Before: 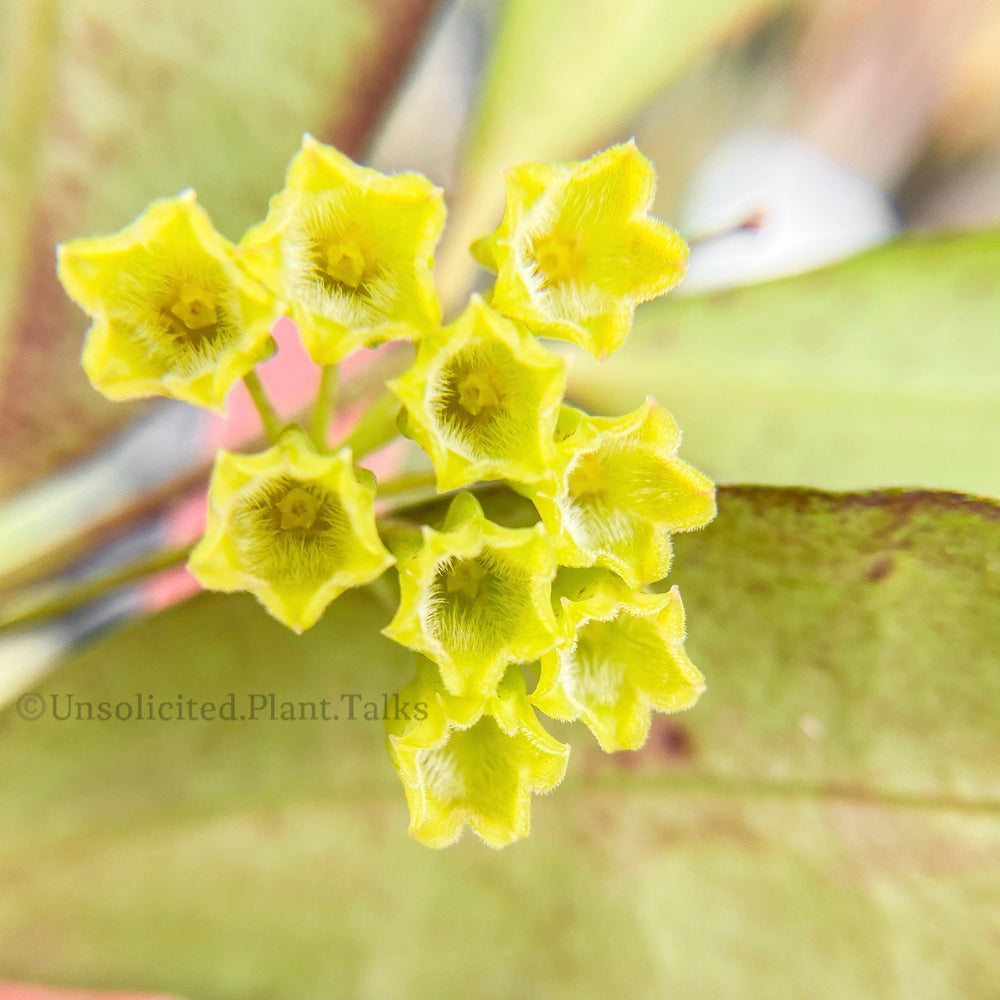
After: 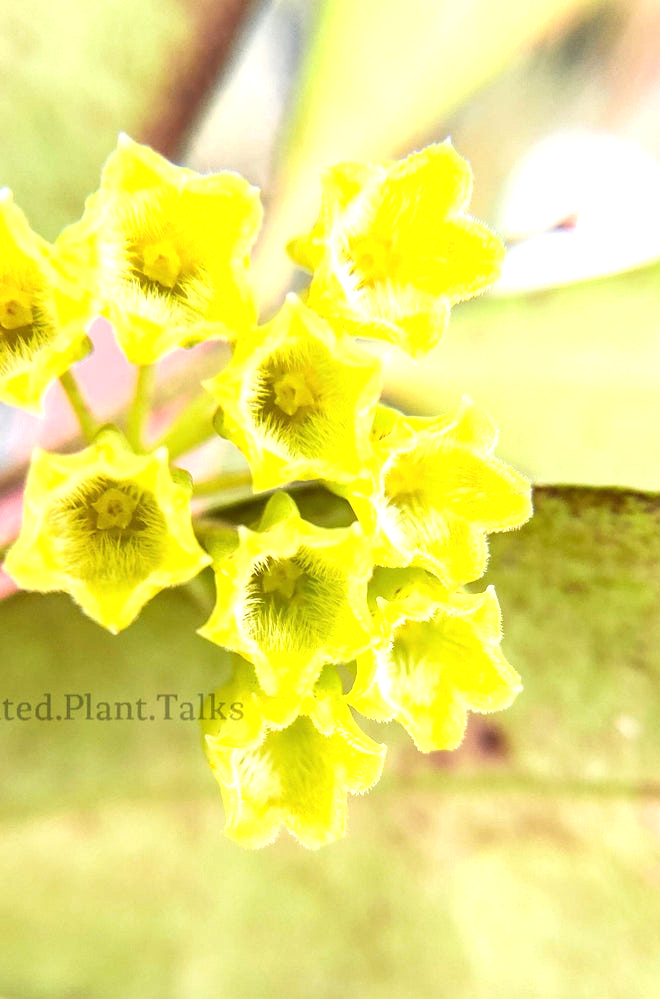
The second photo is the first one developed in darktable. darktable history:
tone equalizer: -8 EV -0.75 EV, -7 EV -0.7 EV, -6 EV -0.6 EV, -5 EV -0.4 EV, -3 EV 0.4 EV, -2 EV 0.6 EV, -1 EV 0.7 EV, +0 EV 0.75 EV, edges refinement/feathering 500, mask exposure compensation -1.57 EV, preserve details no
crop and rotate: left 18.442%, right 15.508%
